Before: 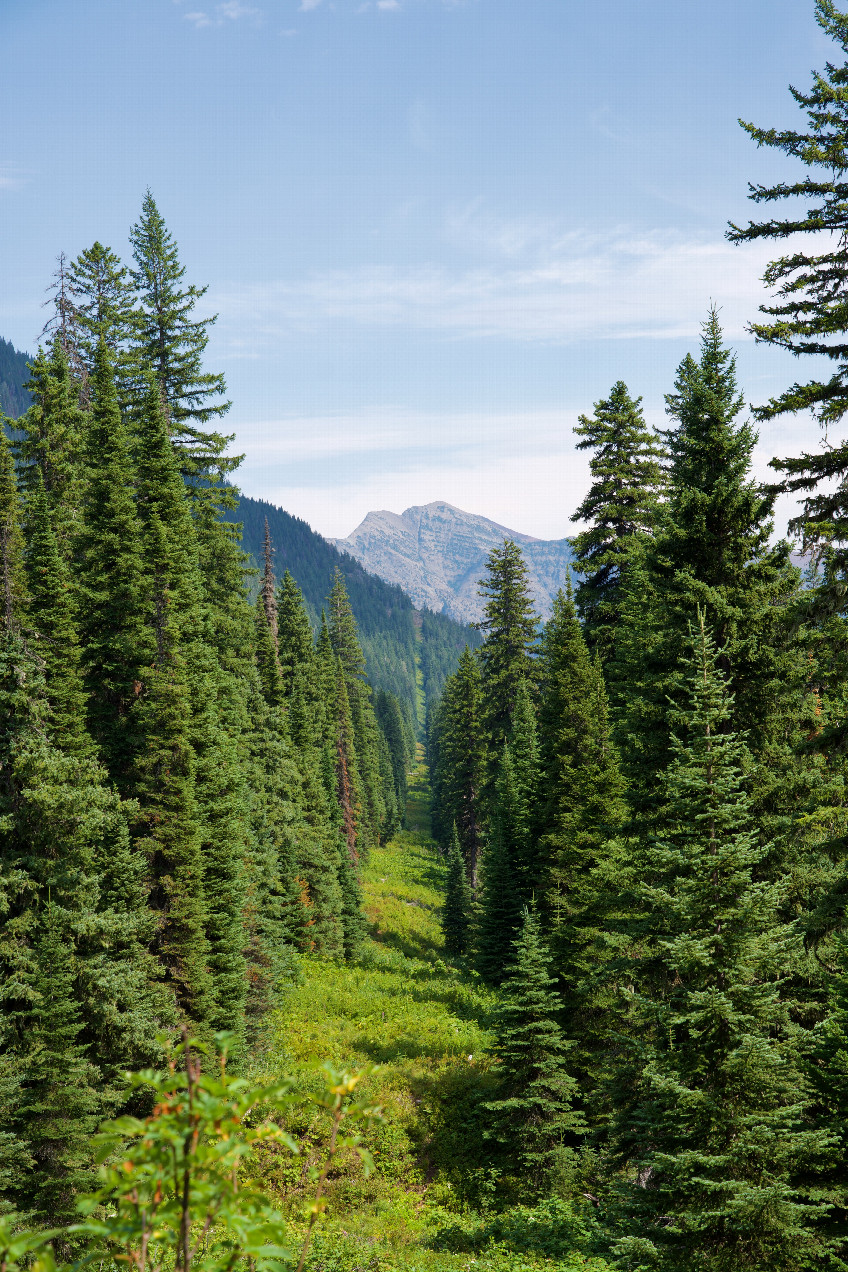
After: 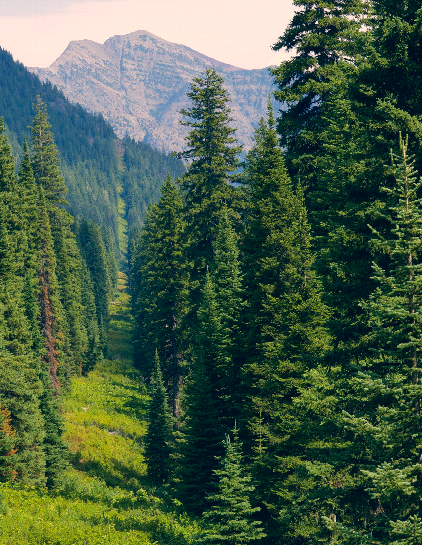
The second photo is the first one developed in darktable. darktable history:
crop: left 35.22%, top 37.03%, right 14.919%, bottom 20.053%
color correction: highlights a* 10.33, highlights b* 13.86, shadows a* -10.39, shadows b* -14.98
